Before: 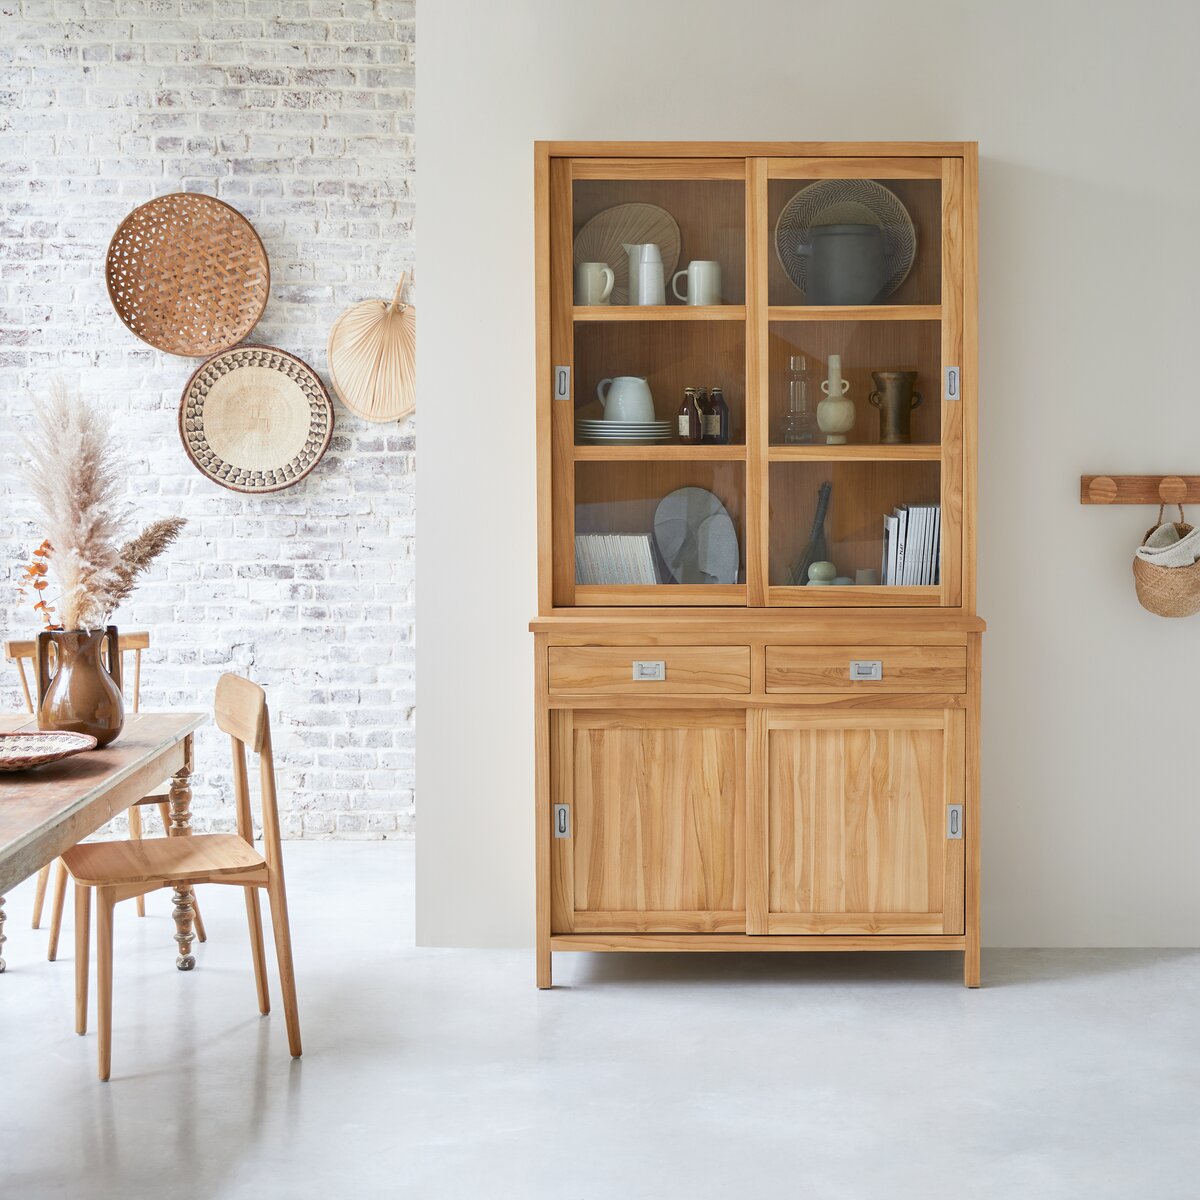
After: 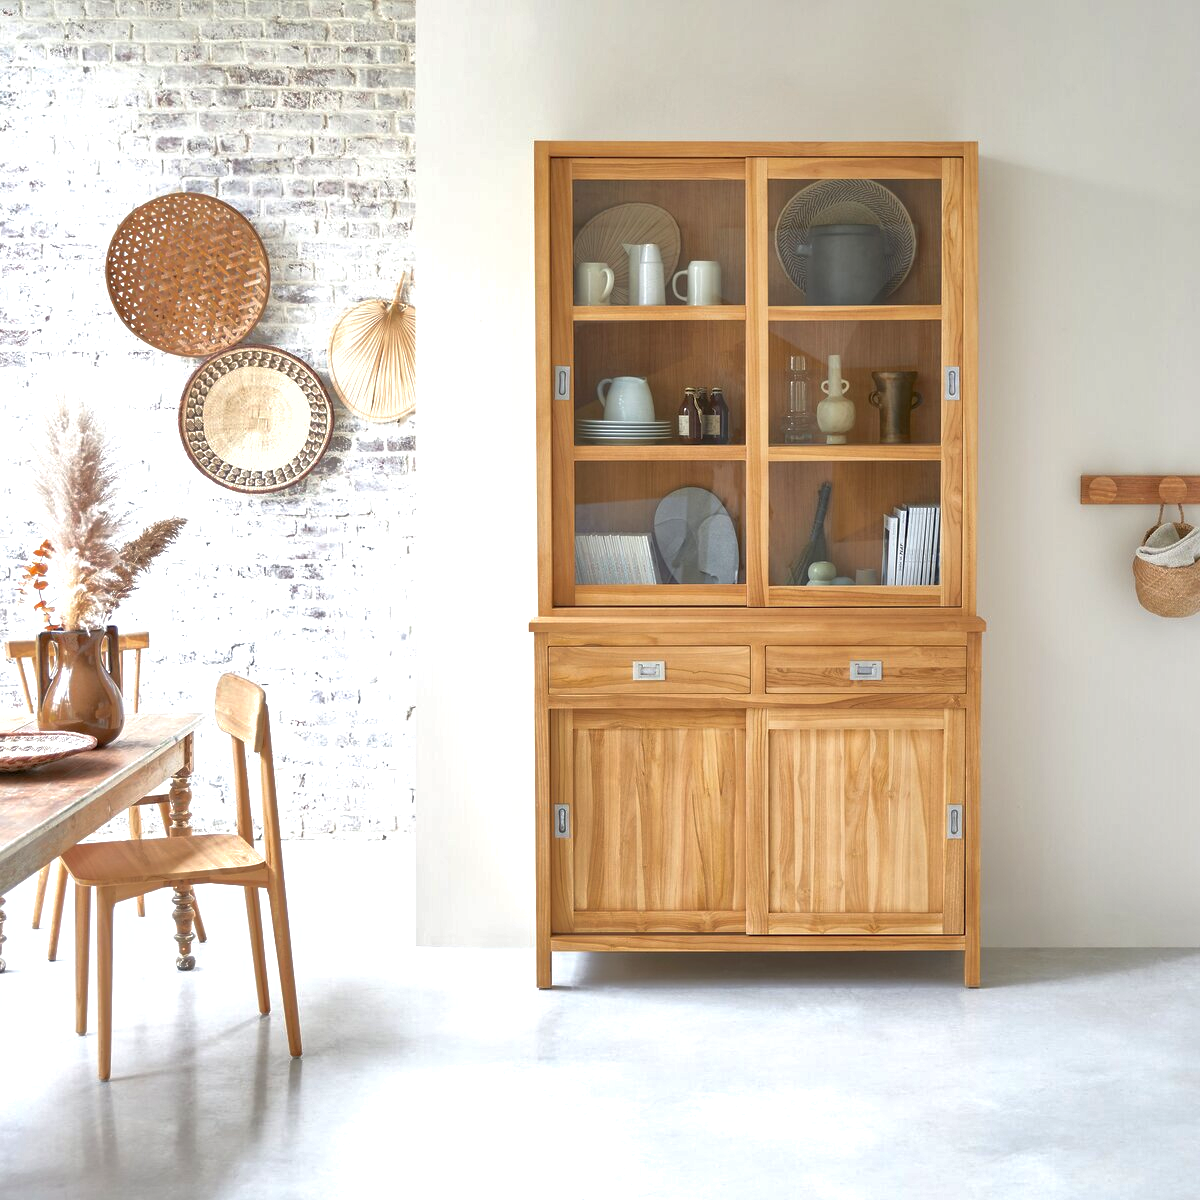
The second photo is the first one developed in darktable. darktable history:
shadows and highlights: on, module defaults
local contrast: highlights 100%, shadows 100%, detail 120%, midtone range 0.2
exposure: black level correction 0, exposure 0.5 EV, compensate exposure bias true, compensate highlight preservation false
